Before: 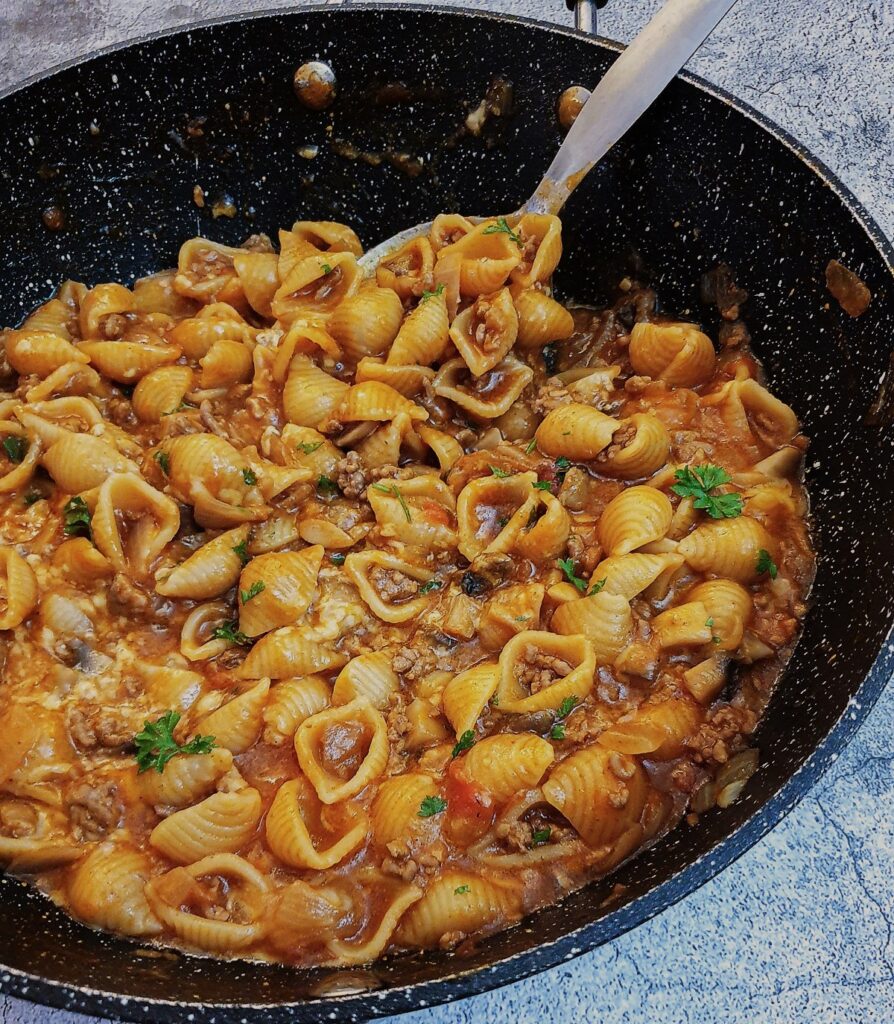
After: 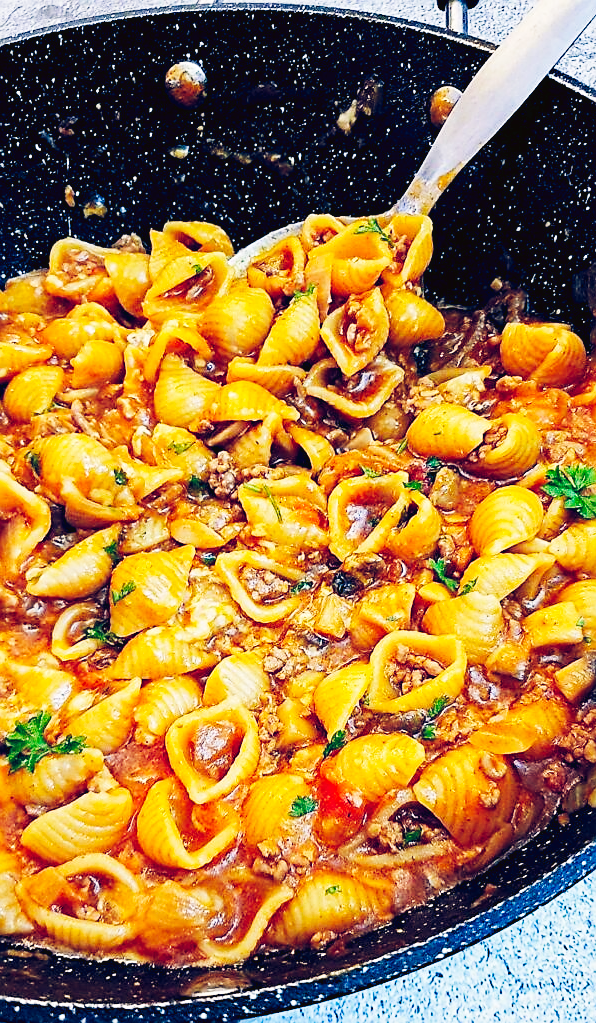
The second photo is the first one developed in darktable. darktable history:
crop and rotate: left 14.433%, right 18.82%
base curve: curves: ch0 [(0, 0.003) (0.001, 0.002) (0.006, 0.004) (0.02, 0.022) (0.048, 0.086) (0.094, 0.234) (0.162, 0.431) (0.258, 0.629) (0.385, 0.8) (0.548, 0.918) (0.751, 0.988) (1, 1)], preserve colors none
color balance rgb: shadows lift › luminance -7.56%, shadows lift › chroma 2.37%, shadows lift › hue 164°, global offset › chroma 0.244%, global offset › hue 257.16°, perceptual saturation grading › global saturation 25.143%
sharpen: on, module defaults
